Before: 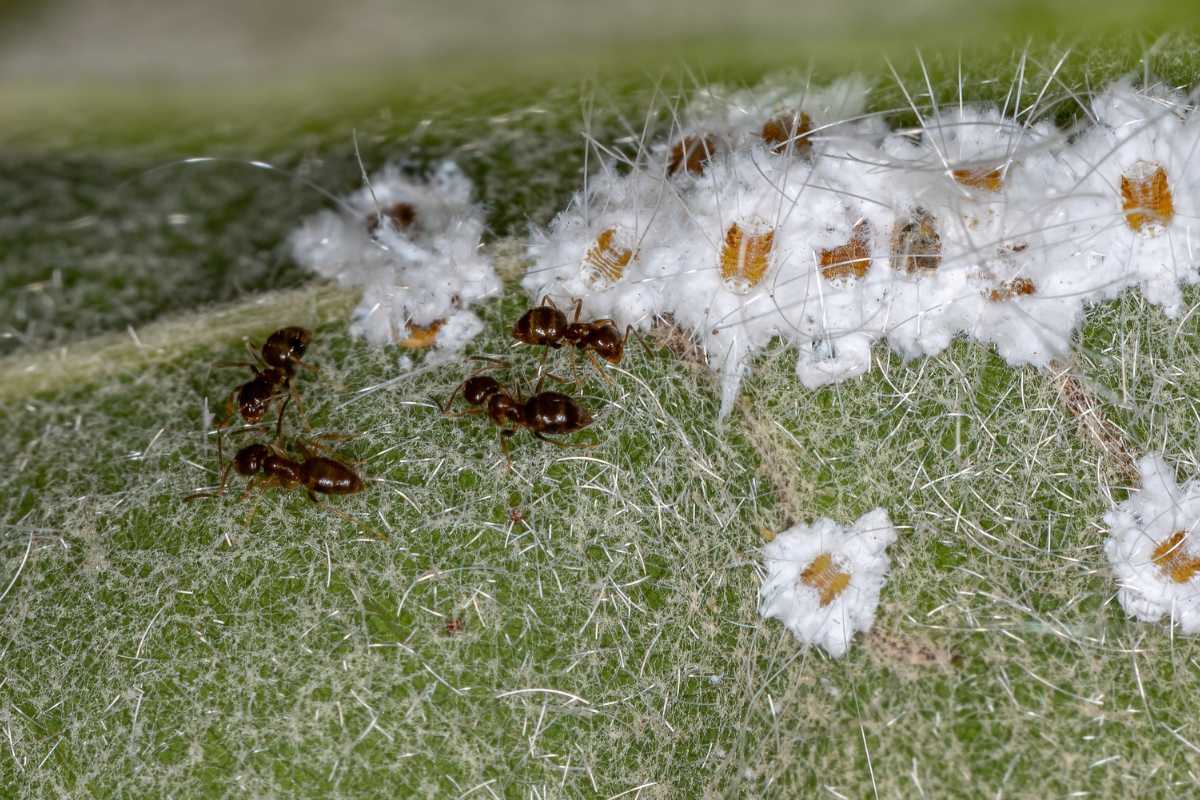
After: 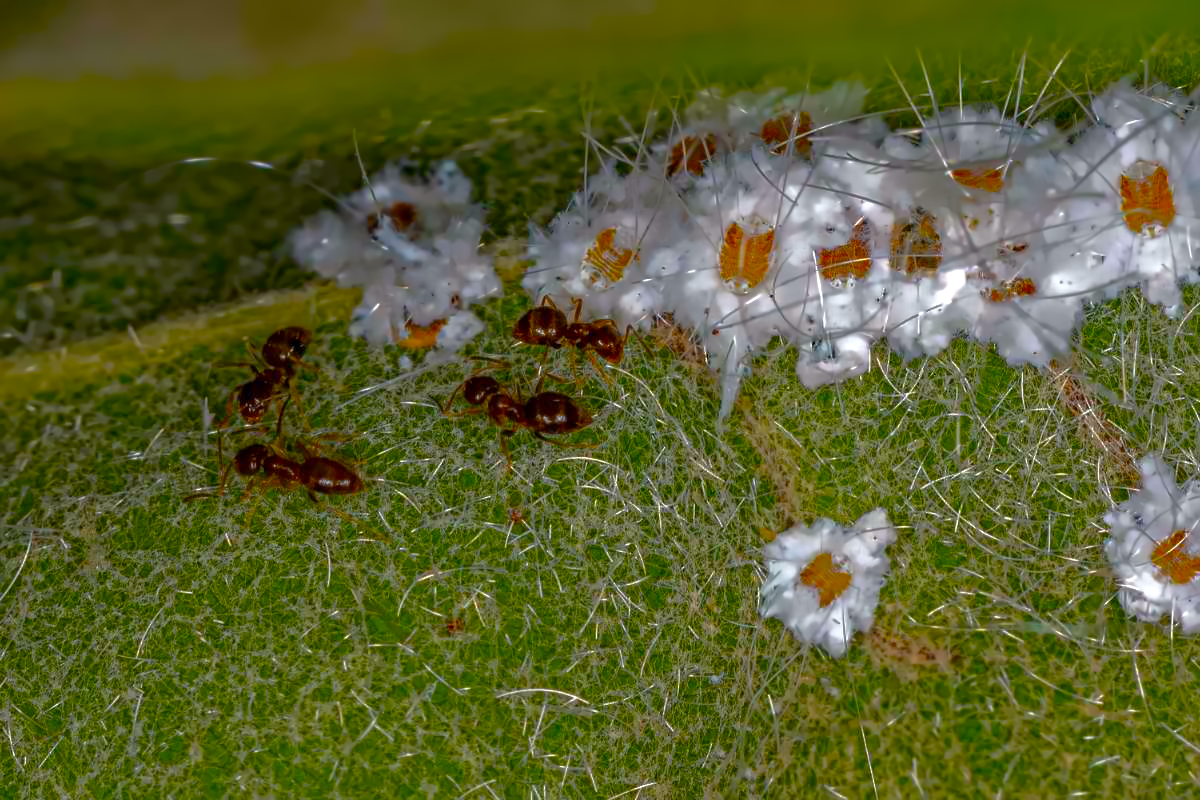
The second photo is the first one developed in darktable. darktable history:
base curve: curves: ch0 [(0, 0) (0.841, 0.609) (1, 1)]
tone equalizer: -8 EV 0.06 EV, smoothing diameter 25%, edges refinement/feathering 10, preserve details guided filter
color balance: input saturation 134.34%, contrast -10.04%, contrast fulcrum 19.67%, output saturation 133.51%
exposure: black level correction 0.009, exposure 0.119 EV
haze removal: strength 0.53, distance 0.925
denoise (profiled): patch size 2, search radius 4, preserve shadows 1.02, bias correction -0.395, scattering 0.3, a [0, 0, 0], mode non-local means
